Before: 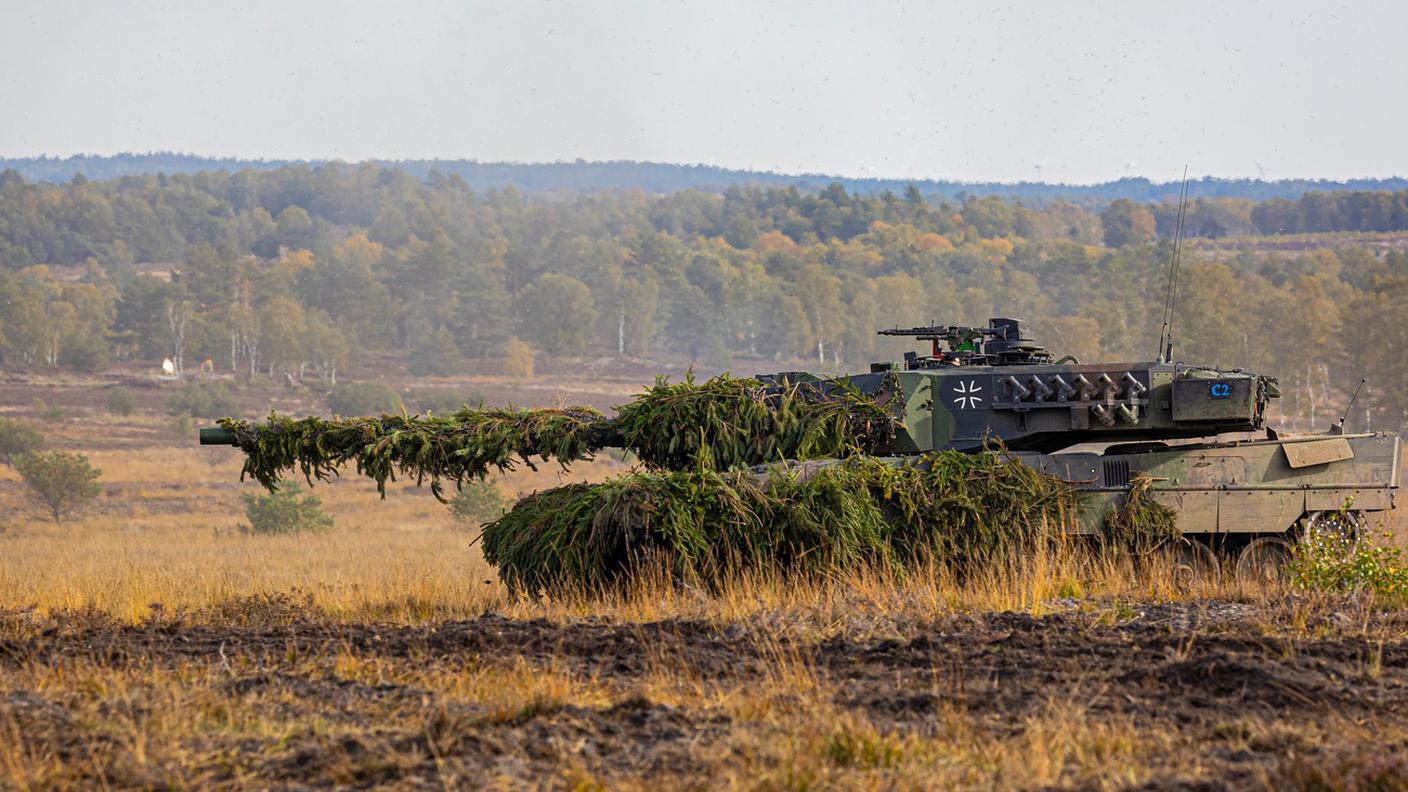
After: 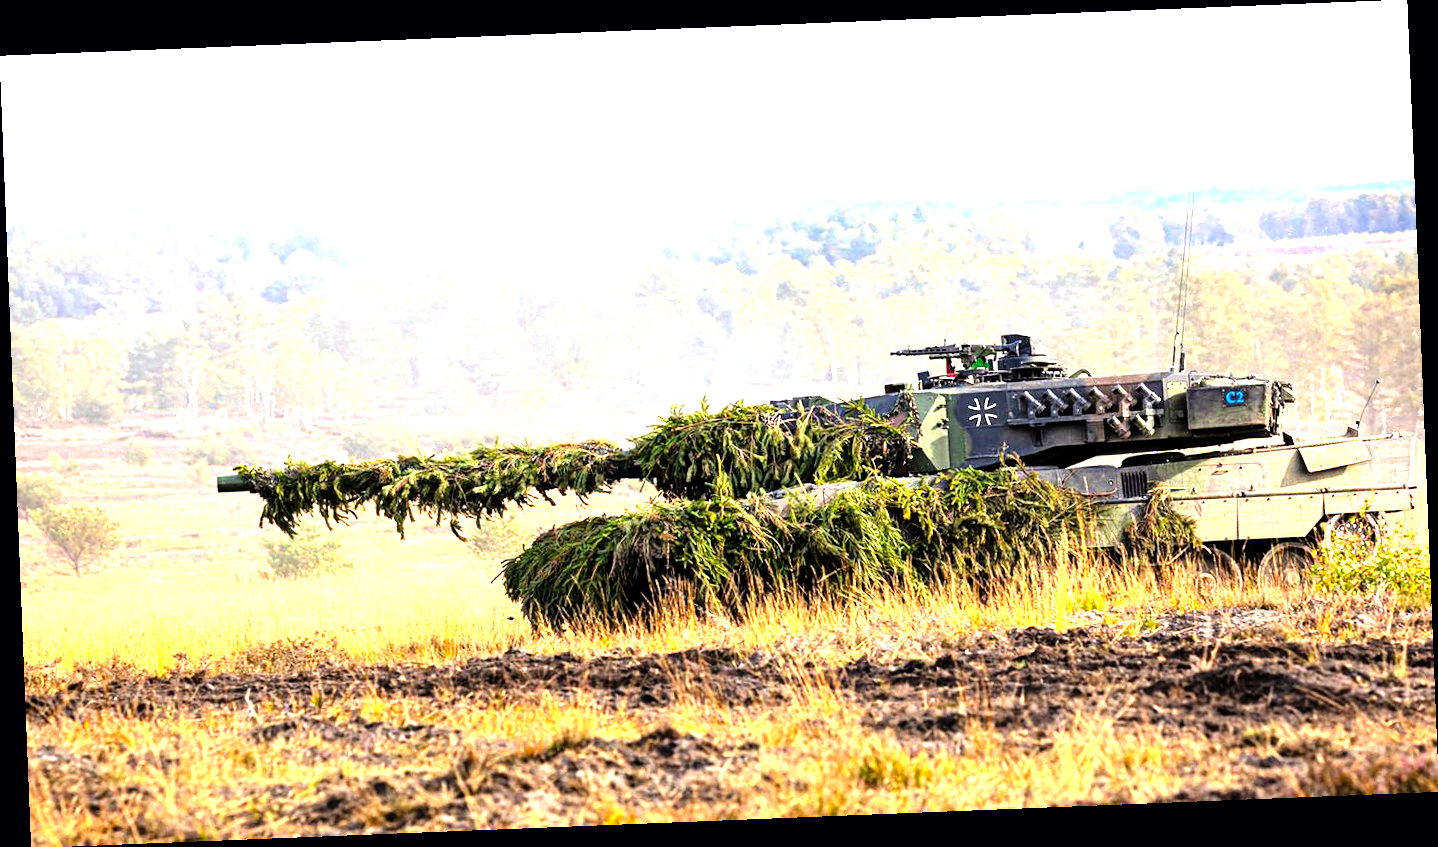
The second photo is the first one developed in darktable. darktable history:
rotate and perspective: rotation -2.29°, automatic cropping off
levels: levels [0, 0.281, 0.562]
exposure: exposure 0.161 EV, compensate highlight preservation false
filmic rgb: black relative exposure -7.65 EV, white relative exposure 4.56 EV, hardness 3.61, color science v6 (2022)
